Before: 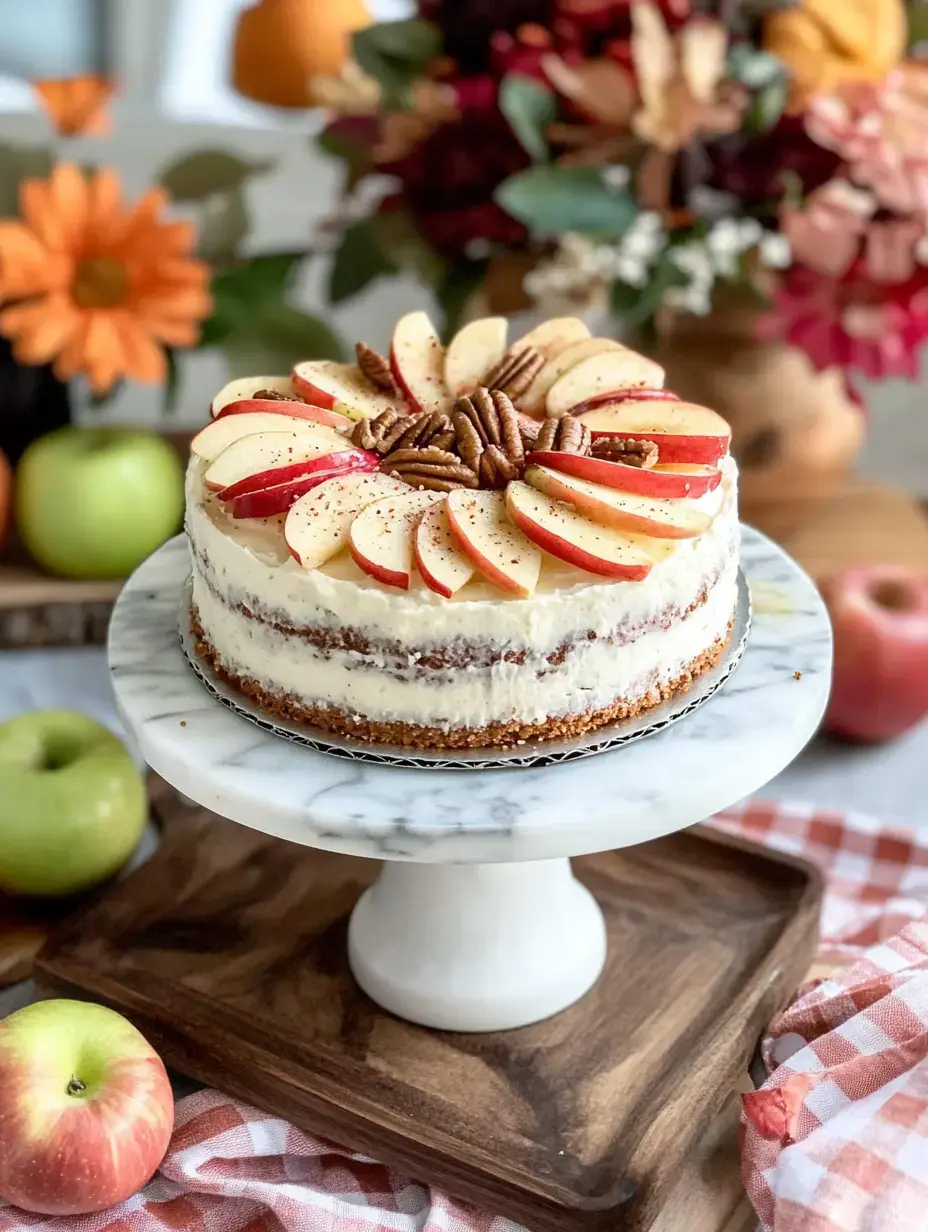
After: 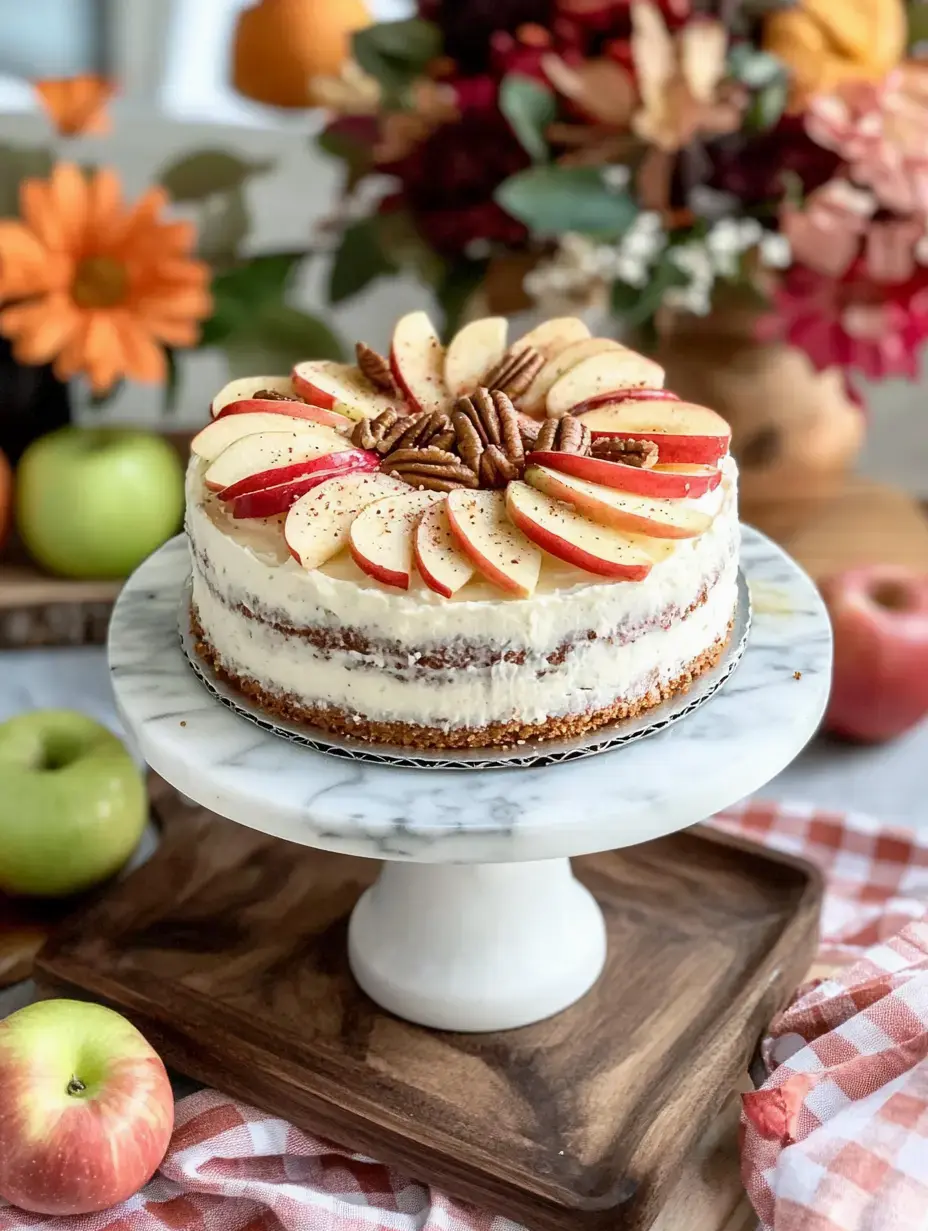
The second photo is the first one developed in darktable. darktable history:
exposure: exposure -0.044 EV, compensate highlight preservation false
crop: bottom 0.051%
